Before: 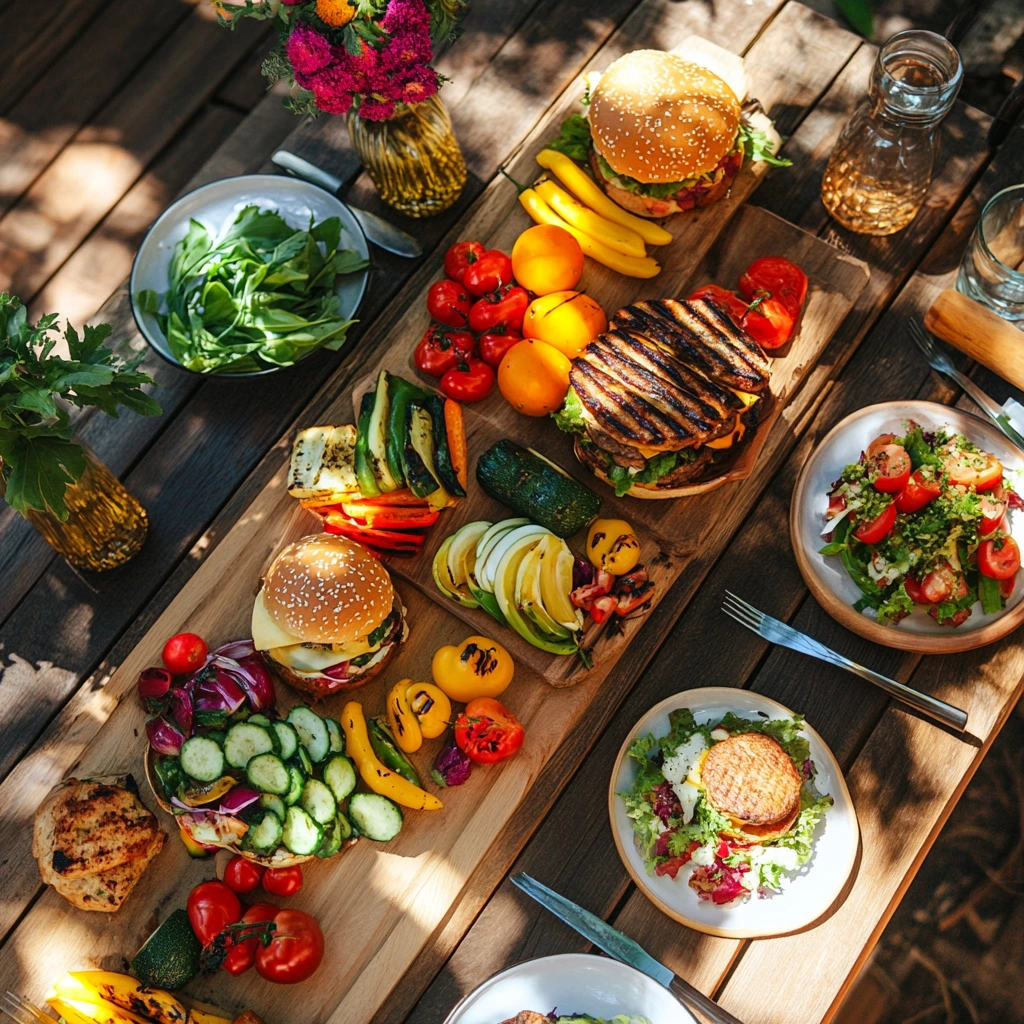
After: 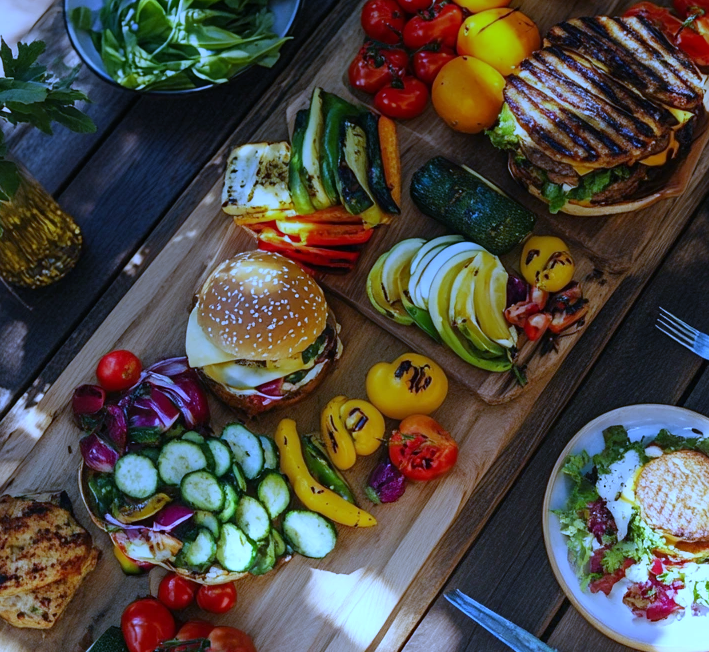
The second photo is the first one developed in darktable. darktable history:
graduated density: on, module defaults
white balance: red 0.766, blue 1.537
crop: left 6.488%, top 27.668%, right 24.183%, bottom 8.656%
